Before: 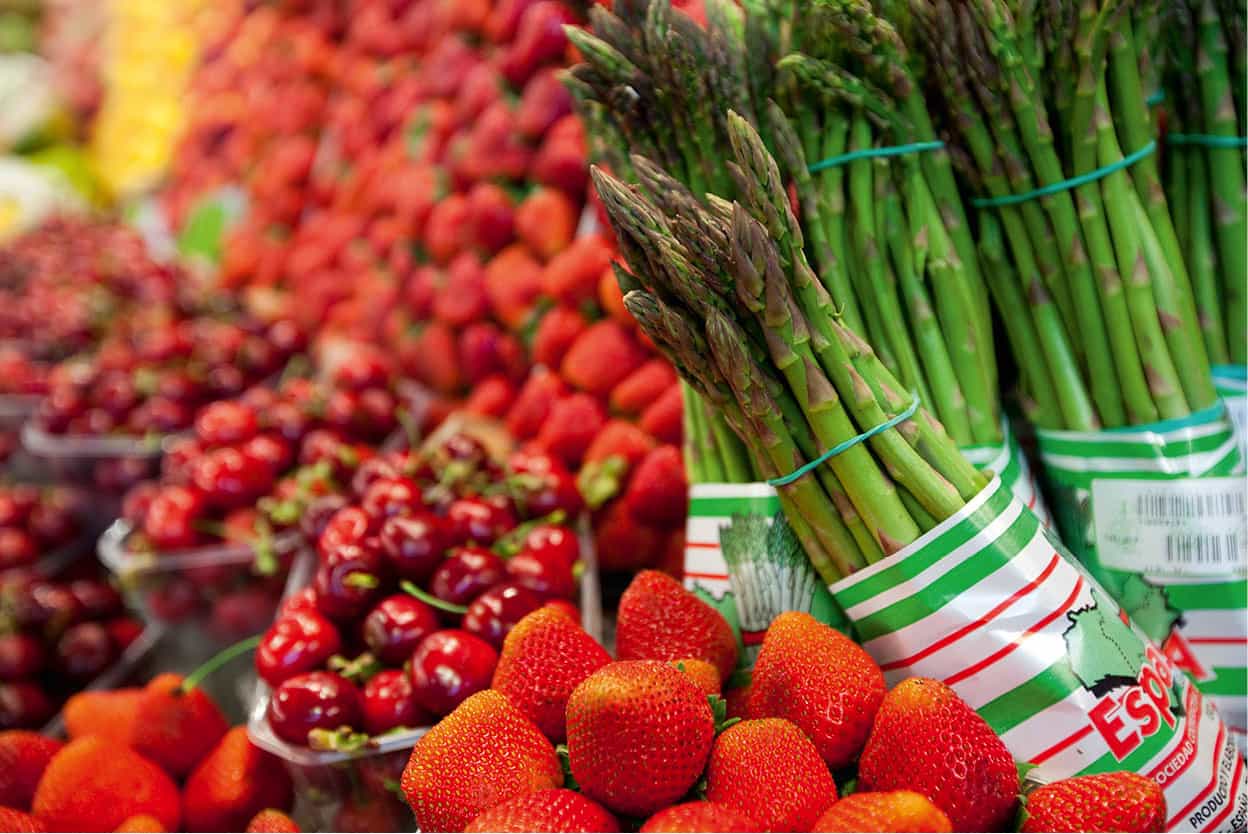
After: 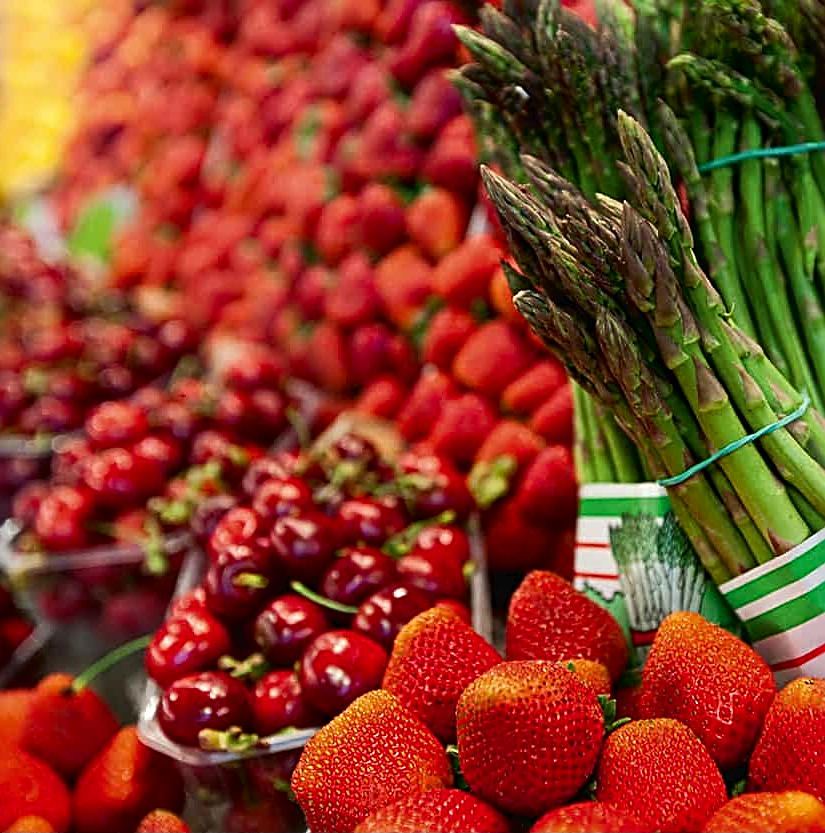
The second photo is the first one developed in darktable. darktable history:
tone curve: curves: ch0 [(0, 0) (0.003, 0.019) (0.011, 0.019) (0.025, 0.022) (0.044, 0.026) (0.069, 0.032) (0.1, 0.052) (0.136, 0.081) (0.177, 0.123) (0.224, 0.17) (0.277, 0.219) (0.335, 0.276) (0.399, 0.344) (0.468, 0.421) (0.543, 0.508) (0.623, 0.604) (0.709, 0.705) (0.801, 0.797) (0.898, 0.894) (1, 1)], color space Lab, independent channels, preserve colors none
sharpen: radius 2.801, amount 0.724
crop and rotate: left 8.888%, right 24.963%
